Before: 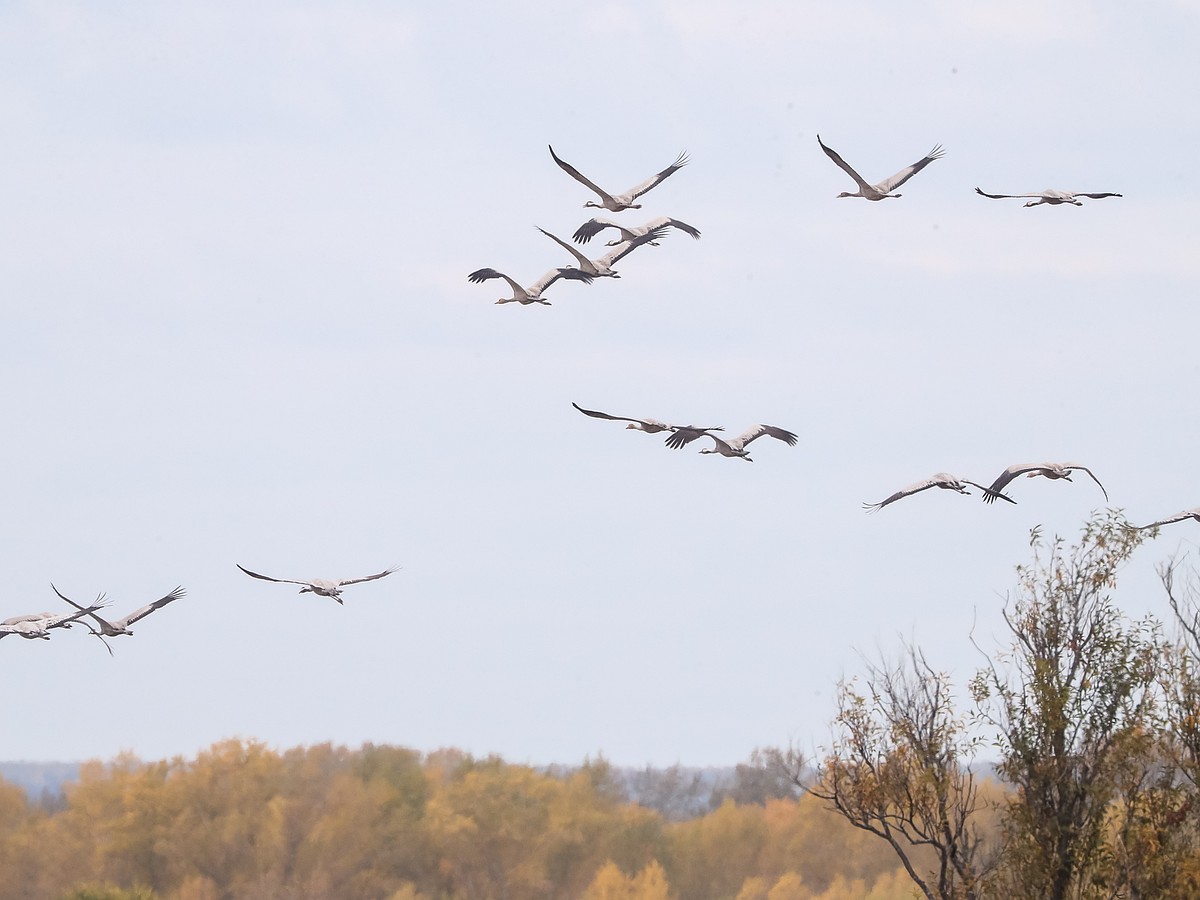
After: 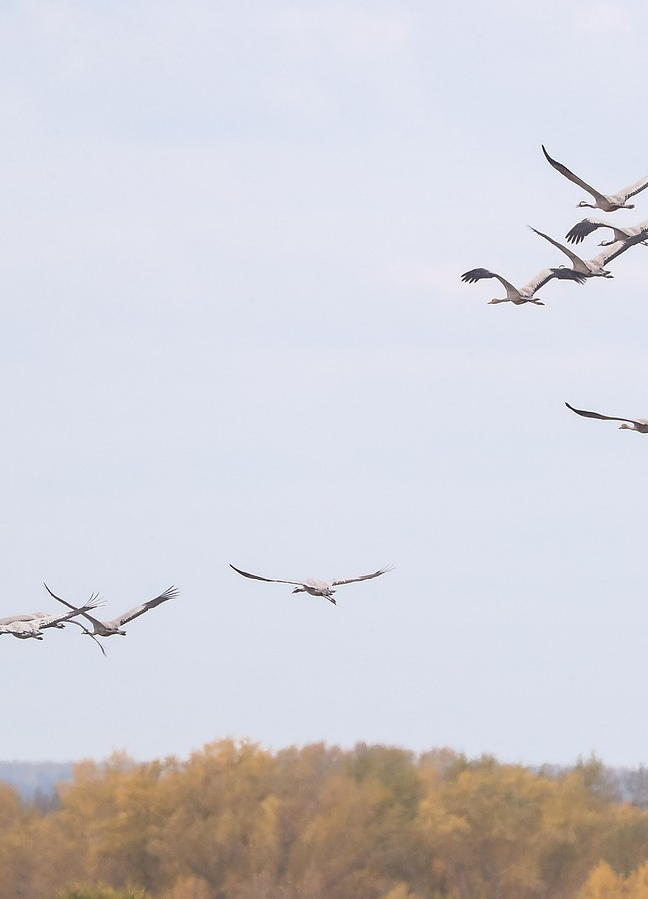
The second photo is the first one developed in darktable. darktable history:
crop: left 0.656%, right 45.309%, bottom 0.079%
base curve: preserve colors none
